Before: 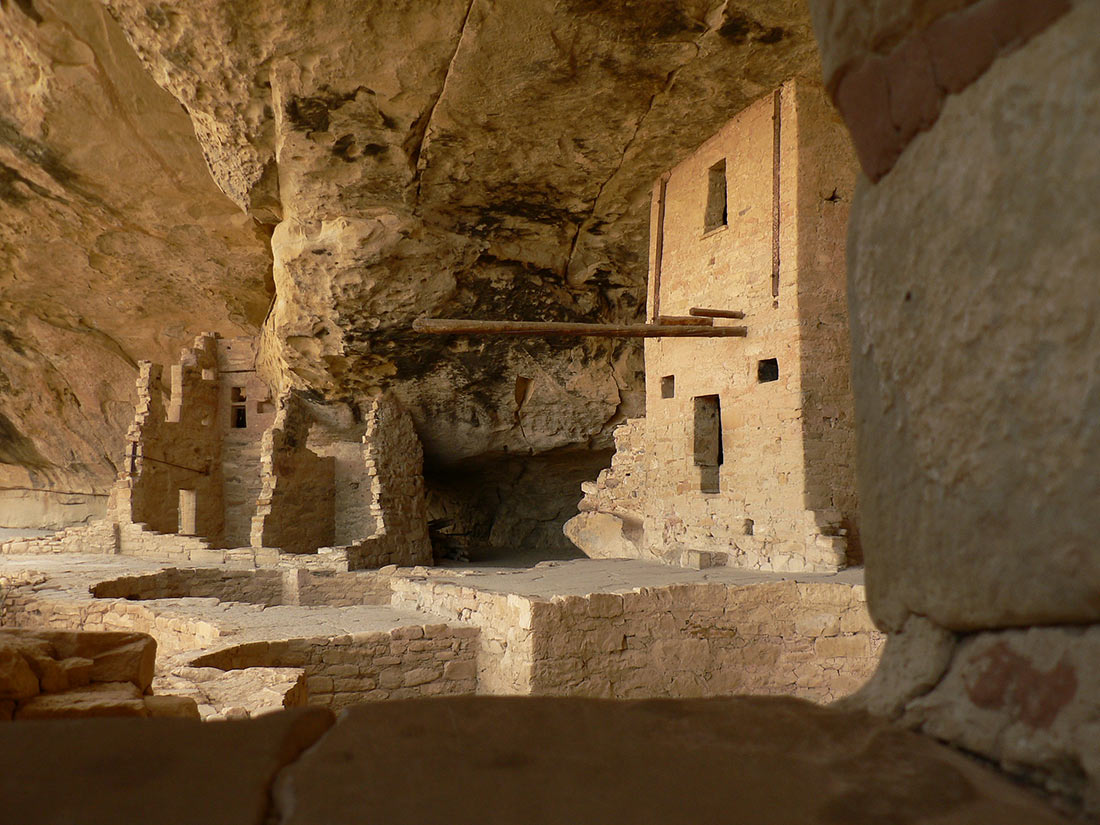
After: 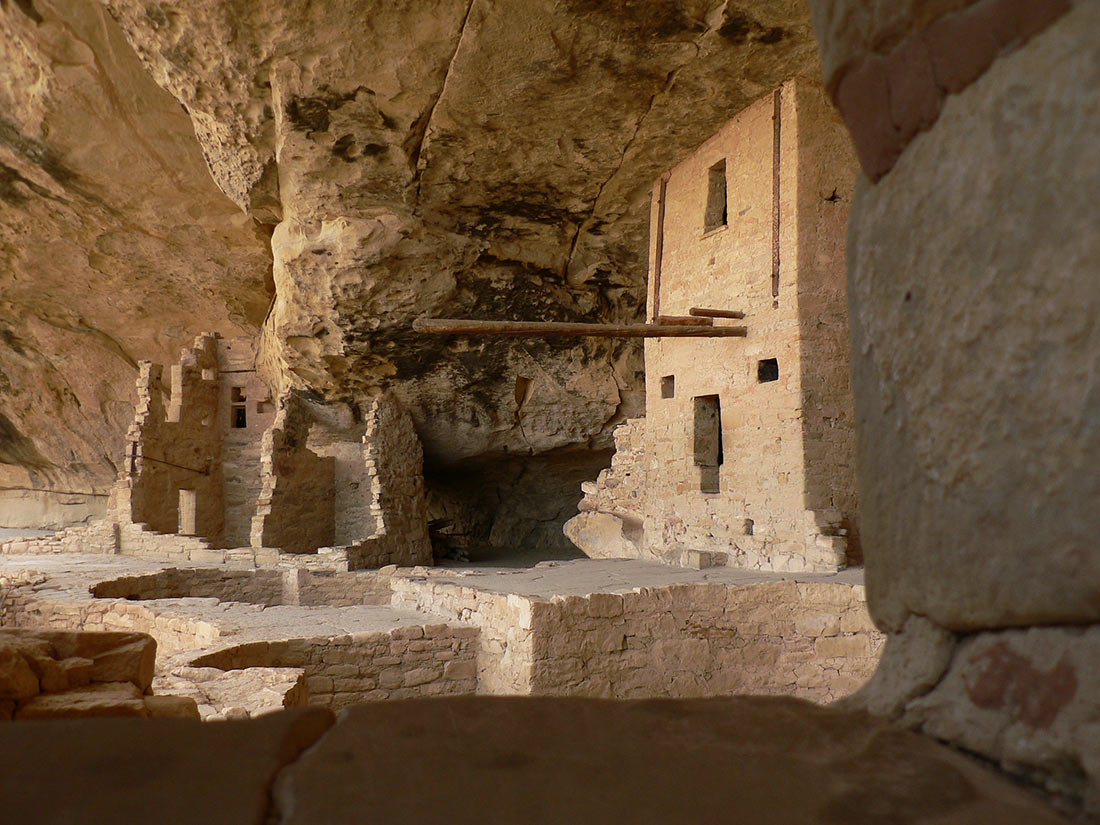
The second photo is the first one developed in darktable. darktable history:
color calibration: illuminant as shot in camera, x 0.358, y 0.373, temperature 4628.91 K
white balance: emerald 1
